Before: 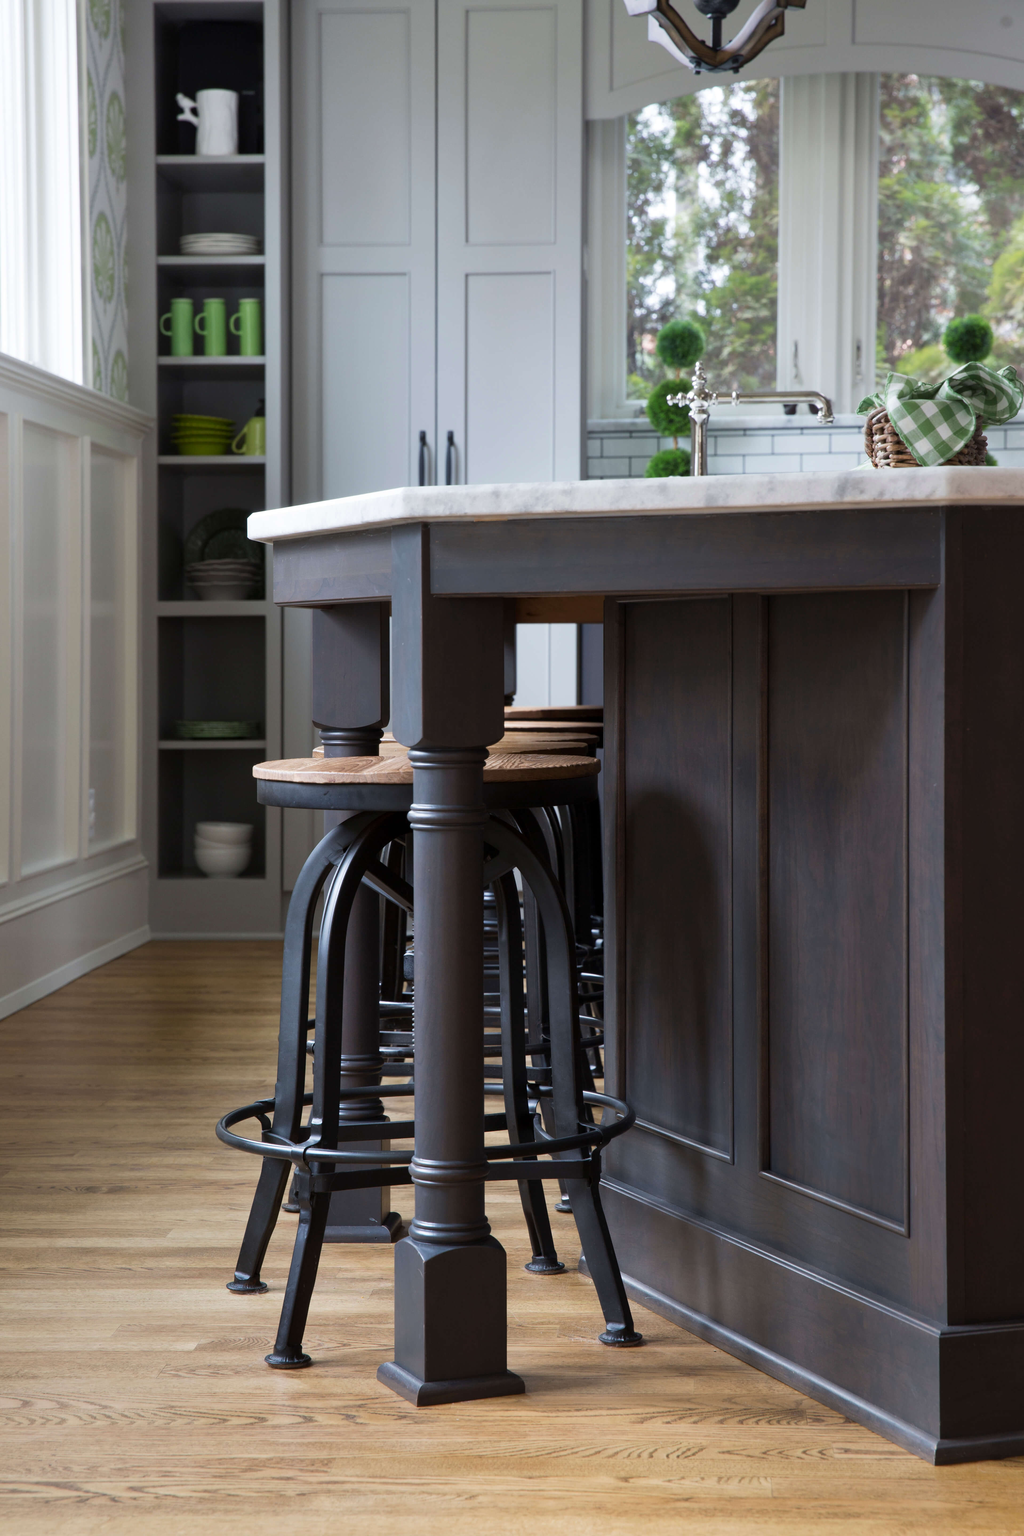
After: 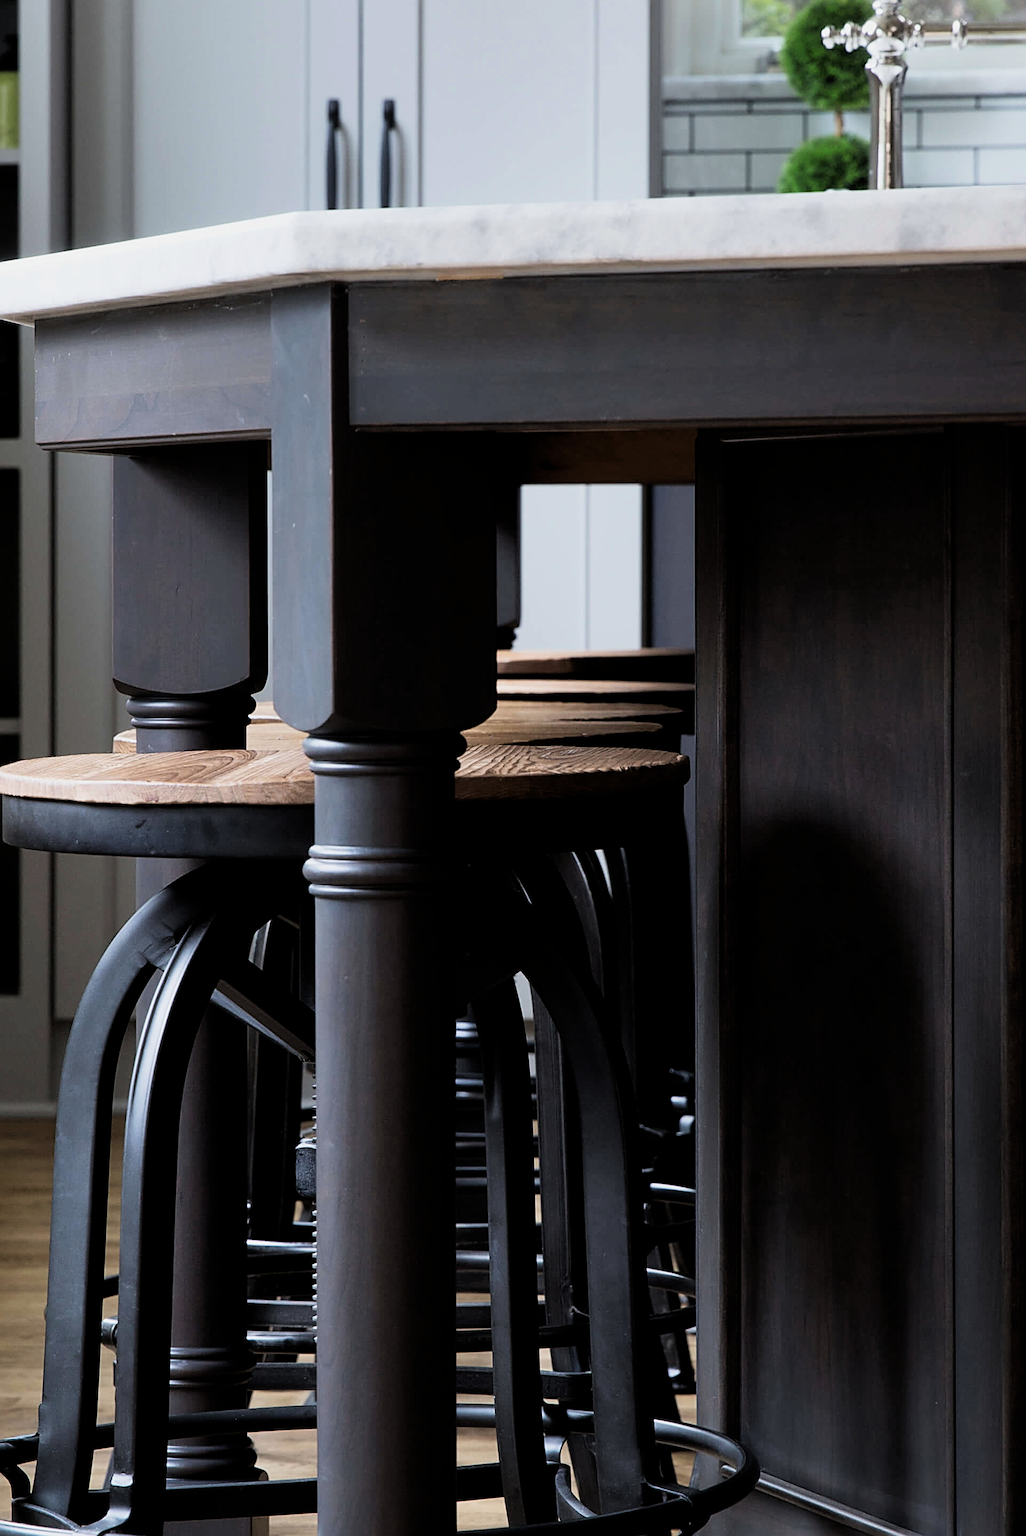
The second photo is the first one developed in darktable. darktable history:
haze removal: strength -0.063
crop: left 25.007%, top 24.84%, right 24.884%, bottom 25.144%
sharpen: radius 2.531, amount 0.617
filmic rgb: middle gray luminance 10.24%, black relative exposure -8.65 EV, white relative exposure 3.33 EV, threshold 2.98 EV, target black luminance 0%, hardness 5.2, latitude 44.68%, contrast 1.306, highlights saturation mix 5.03%, shadows ↔ highlights balance 24.68%, enable highlight reconstruction true
